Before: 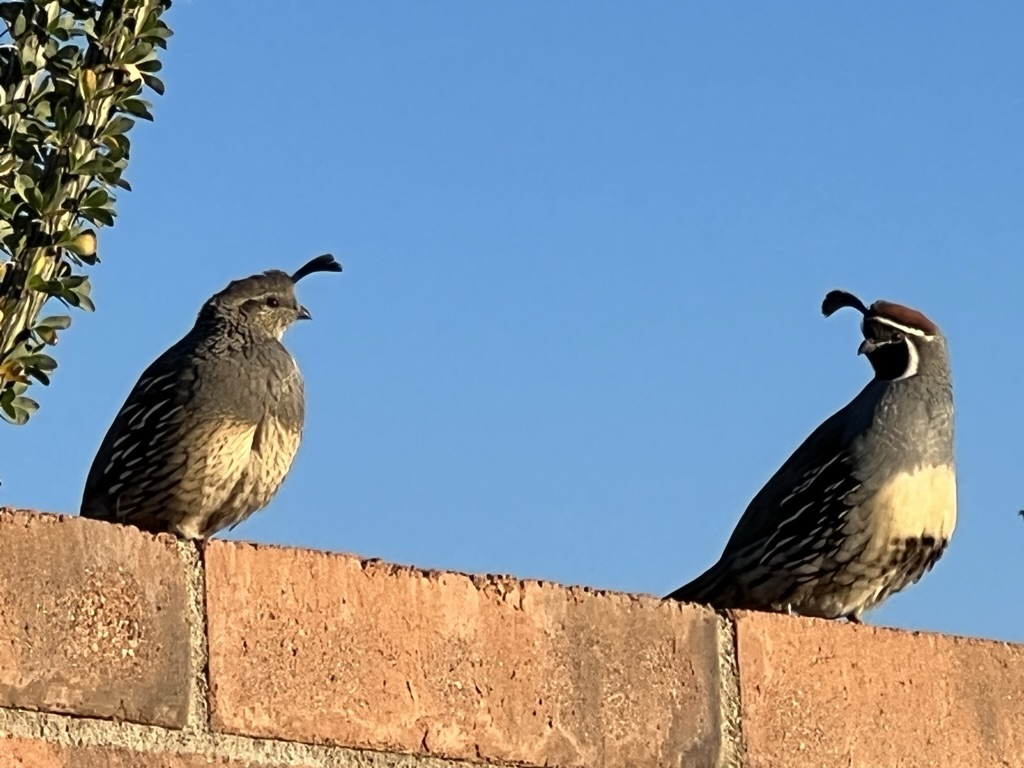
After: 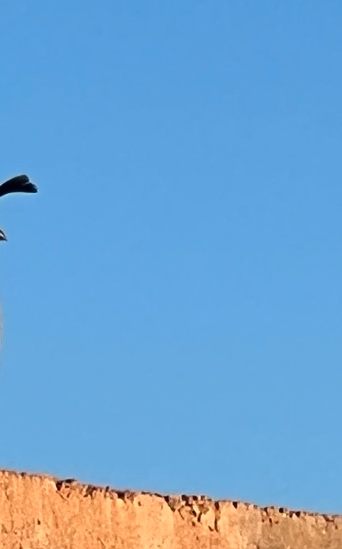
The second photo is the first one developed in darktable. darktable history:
crop and rotate: left 29.854%, top 10.336%, right 36.734%, bottom 18.114%
